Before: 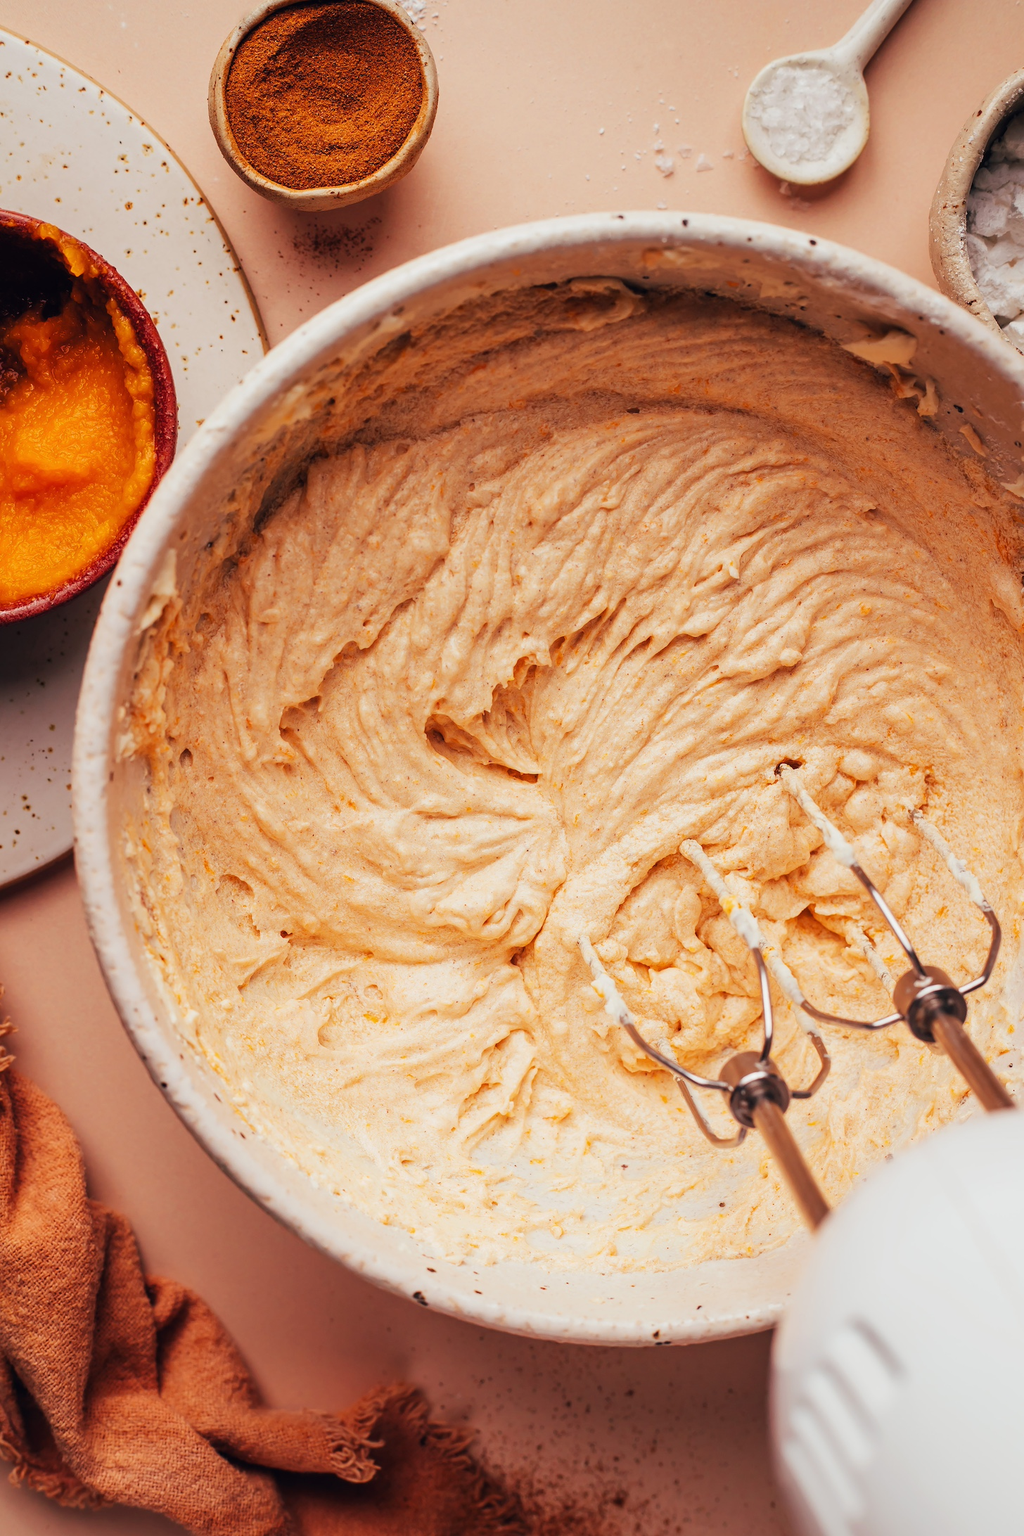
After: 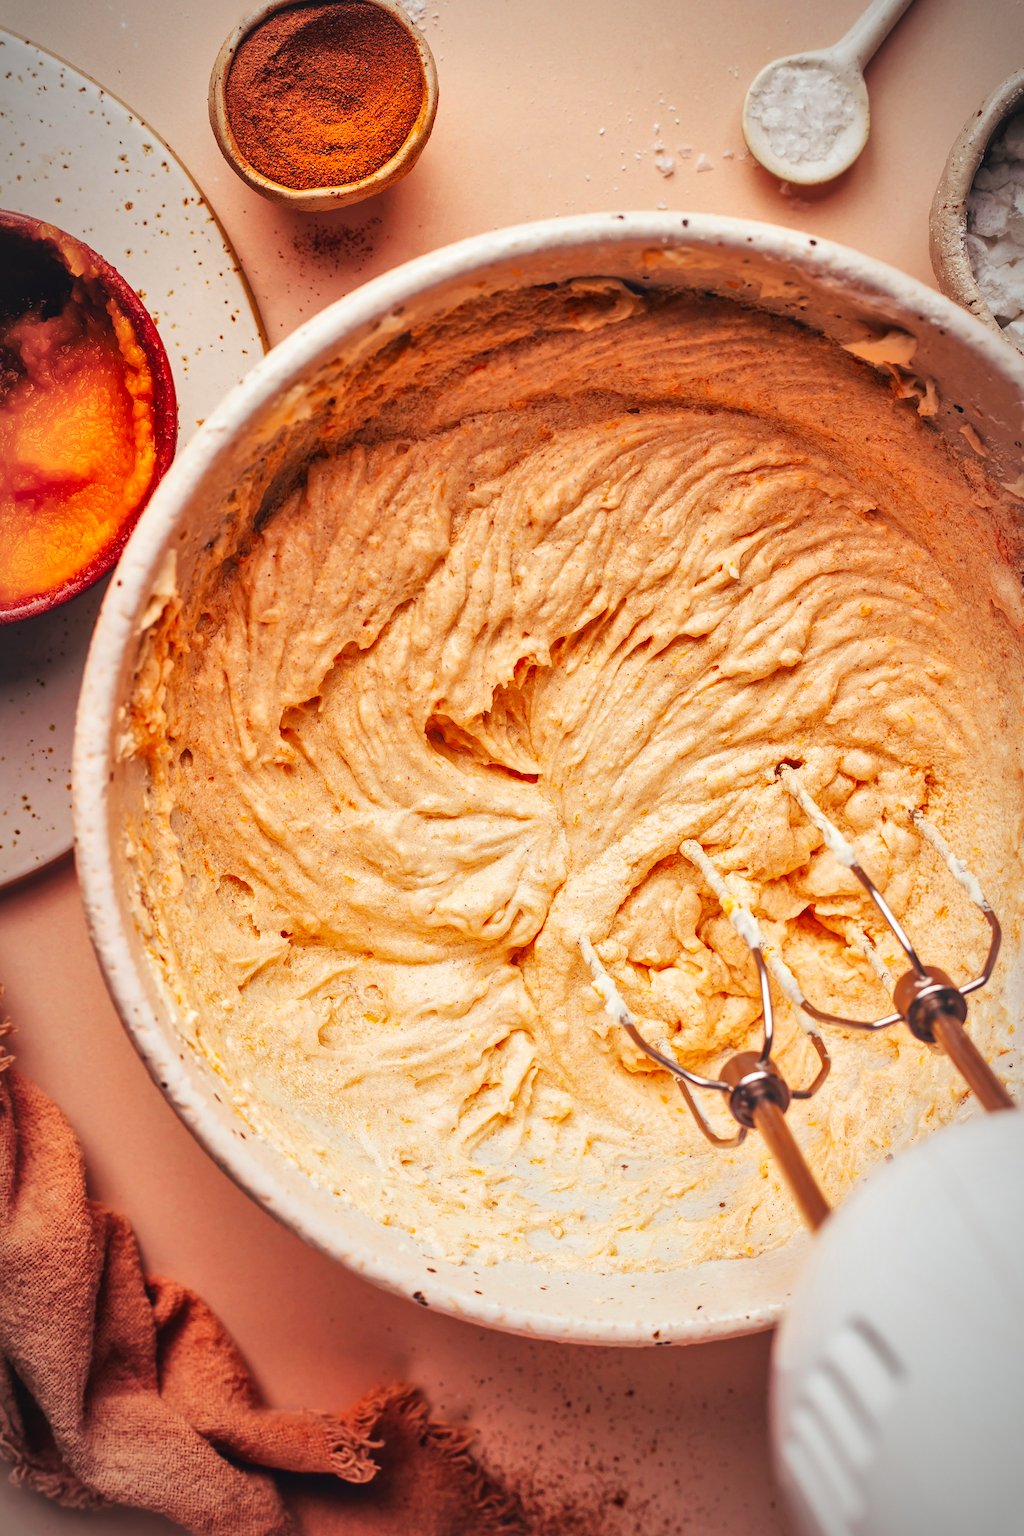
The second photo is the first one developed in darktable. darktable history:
contrast brightness saturation: contrast -0.19, saturation 0.19
vignetting: fall-off start 87%, automatic ratio true
exposure: exposure 0.375 EV, compensate highlight preservation false
local contrast: mode bilateral grid, contrast 20, coarseness 50, detail 171%, midtone range 0.2
